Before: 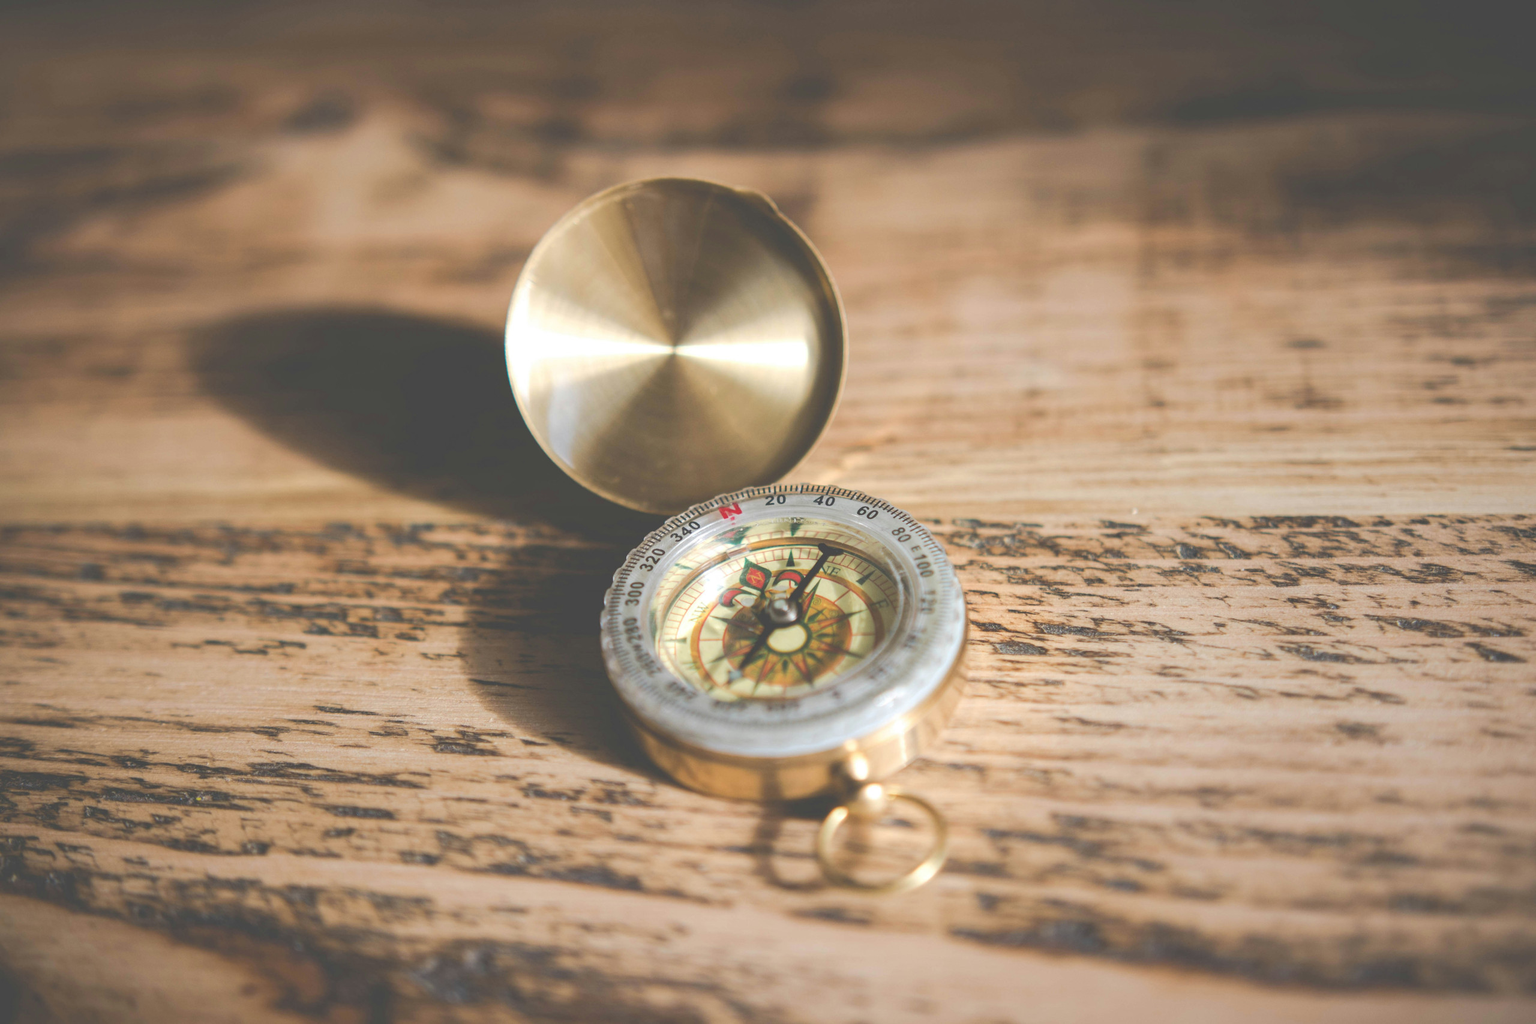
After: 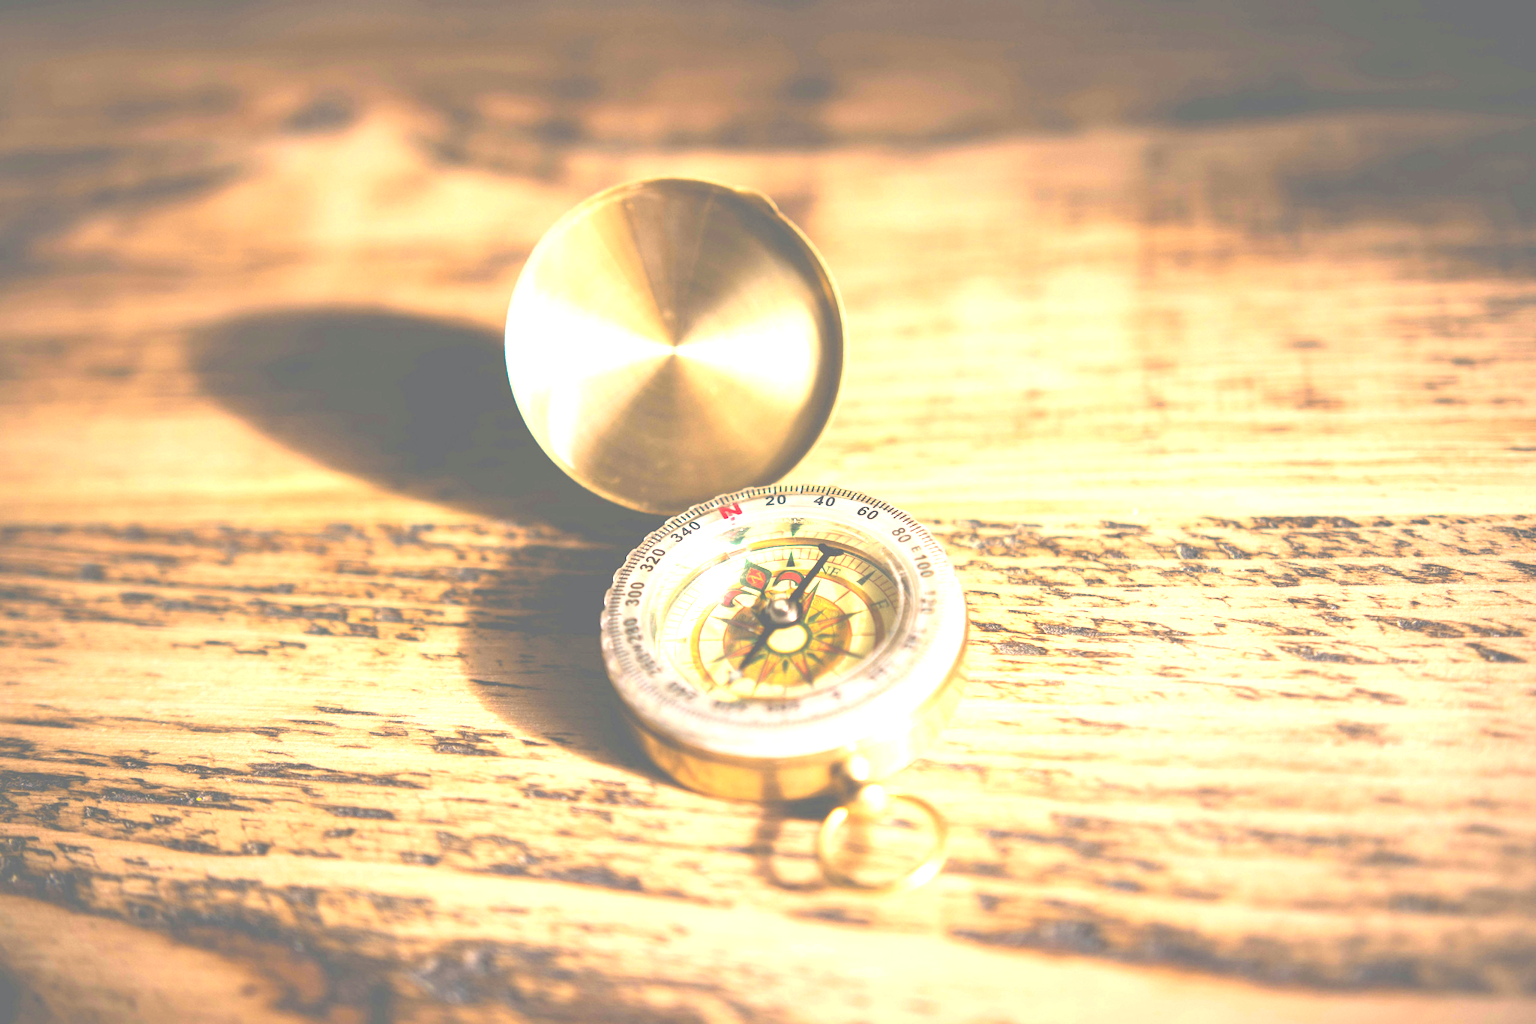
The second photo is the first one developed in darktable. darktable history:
exposure: black level correction 0, exposure 1.388 EV, compensate exposure bias true, compensate highlight preservation false
color correction: highlights a* 10.32, highlights b* 14.66, shadows a* -9.59, shadows b* -15.02
